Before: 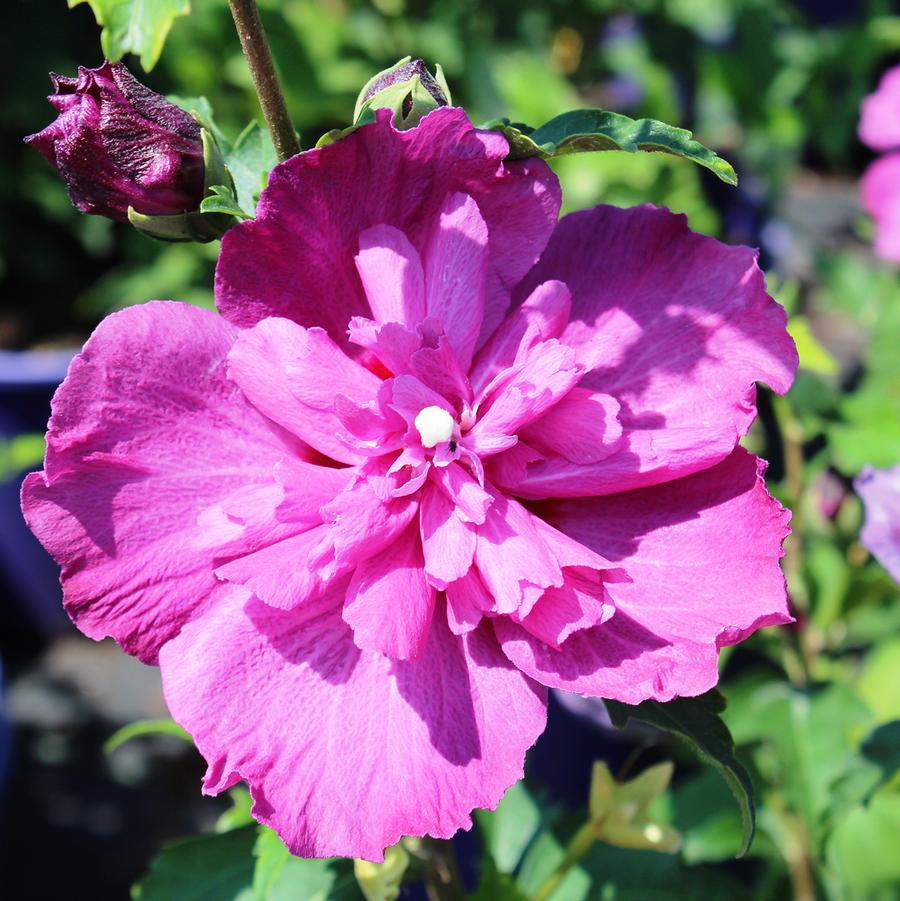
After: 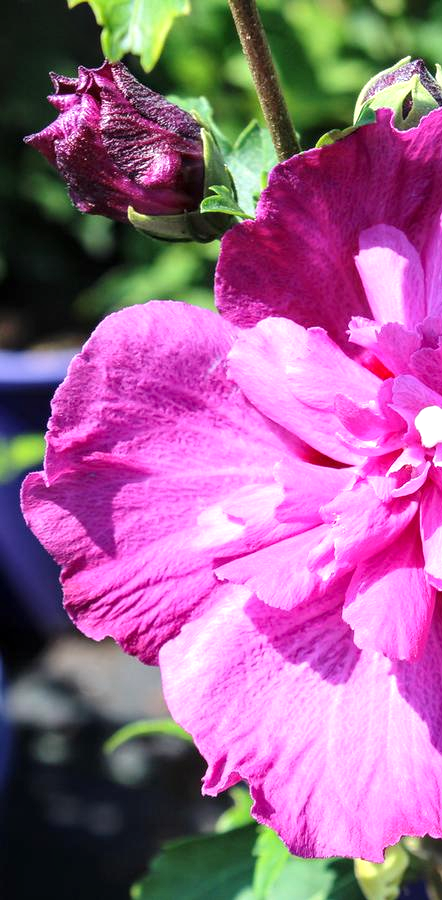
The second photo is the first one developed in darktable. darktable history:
crop and rotate: left 0%, top 0%, right 50.845%
exposure: exposure 0.375 EV, compensate highlight preservation false
local contrast: on, module defaults
